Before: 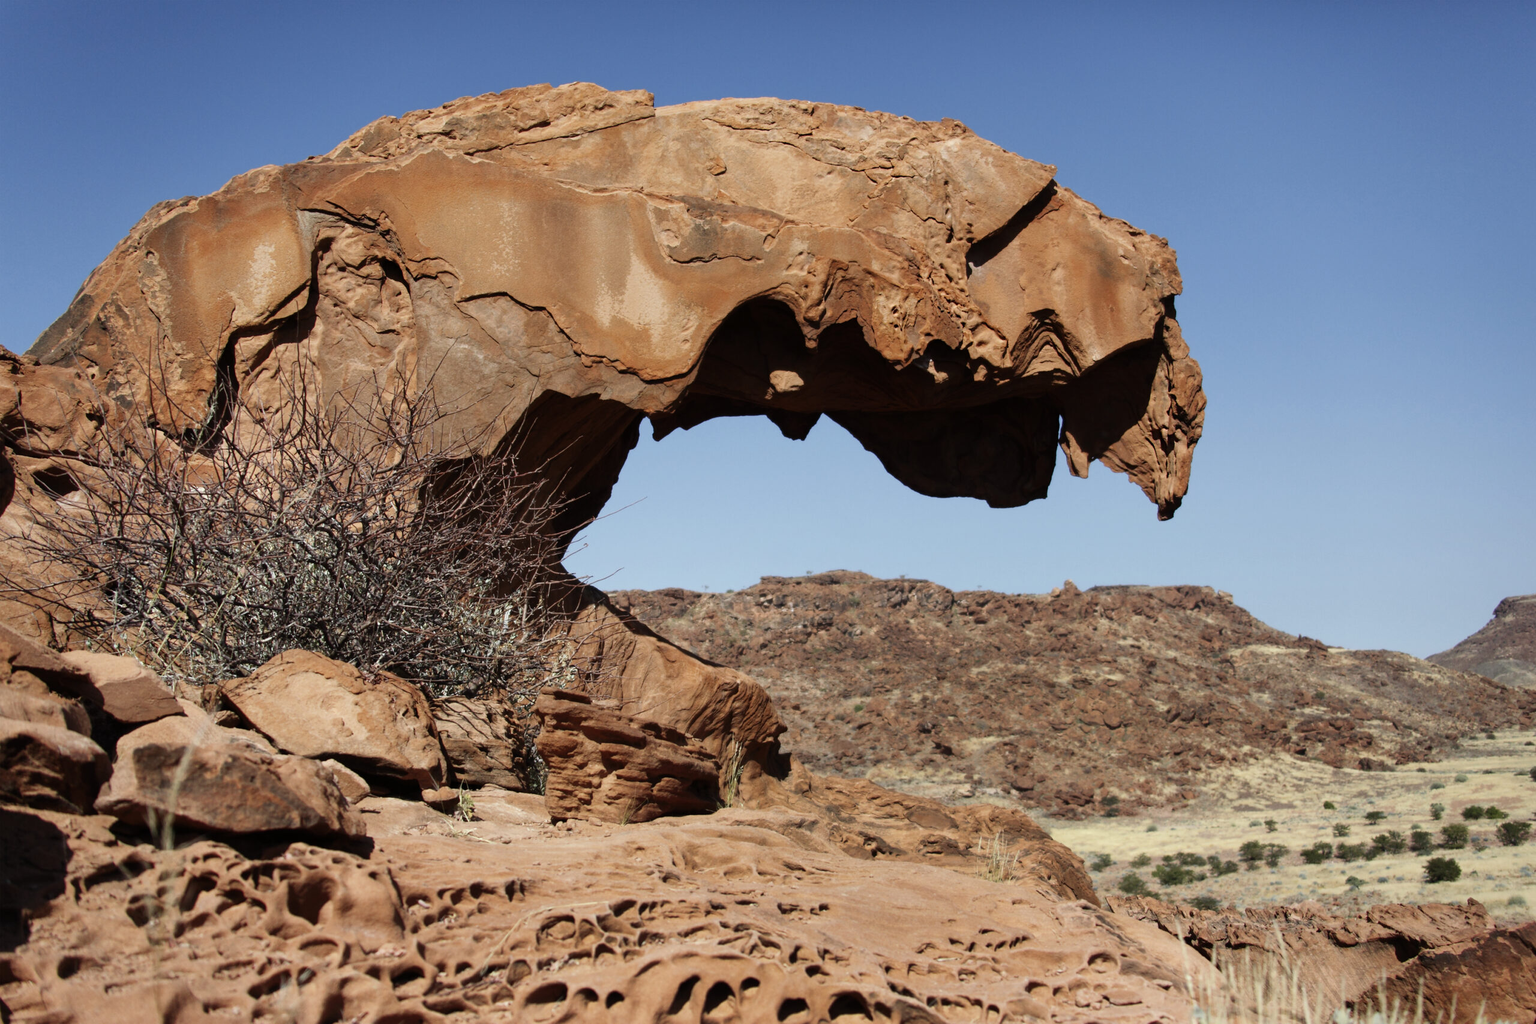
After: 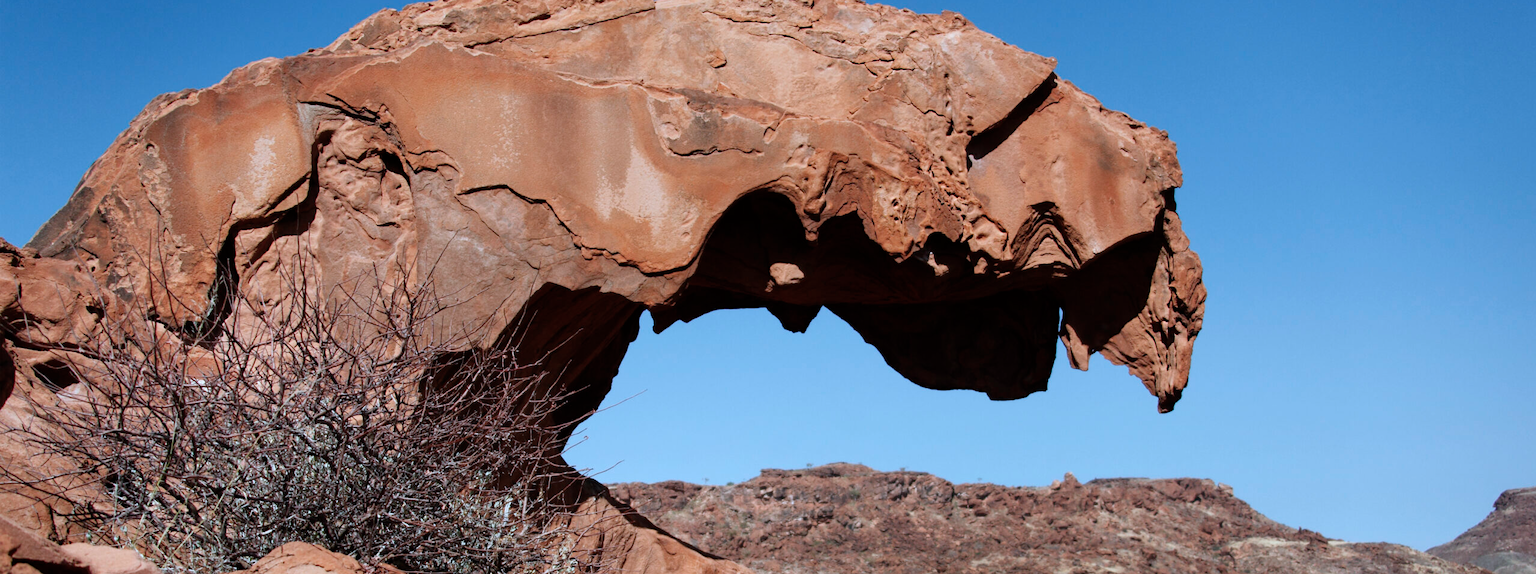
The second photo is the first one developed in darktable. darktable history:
color correction: highlights a* -2.24, highlights b* -18.1
crop and rotate: top 10.605%, bottom 33.274%
